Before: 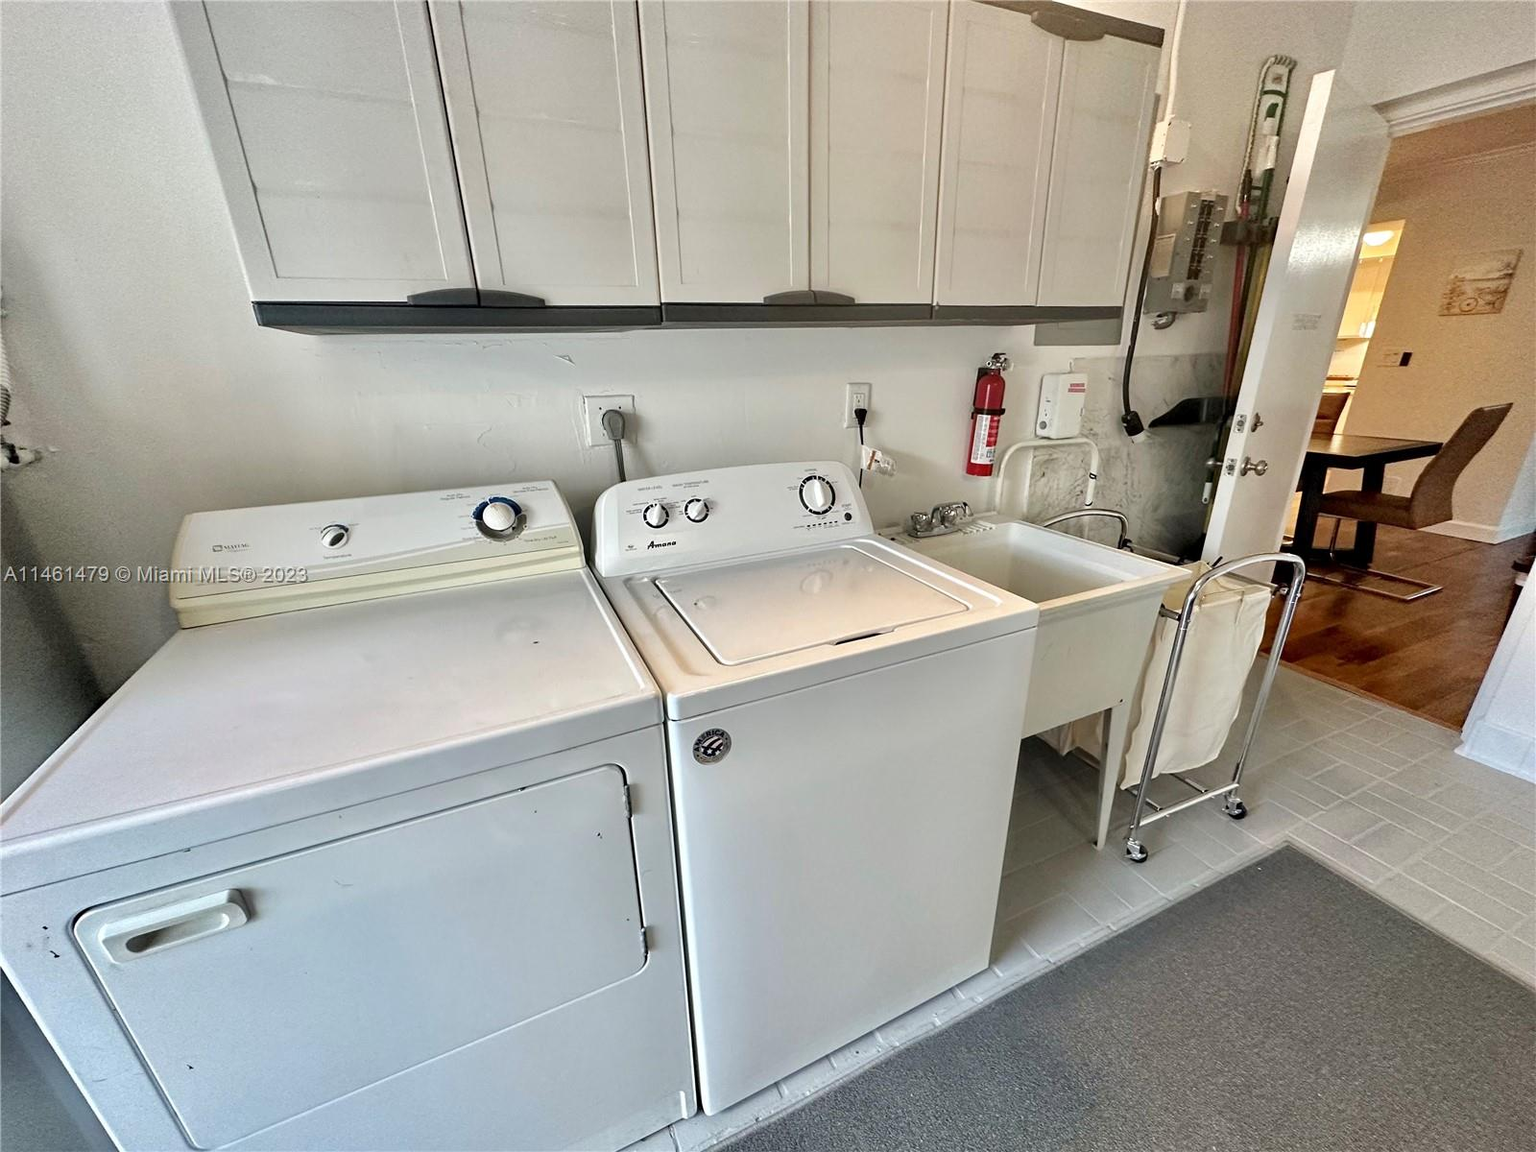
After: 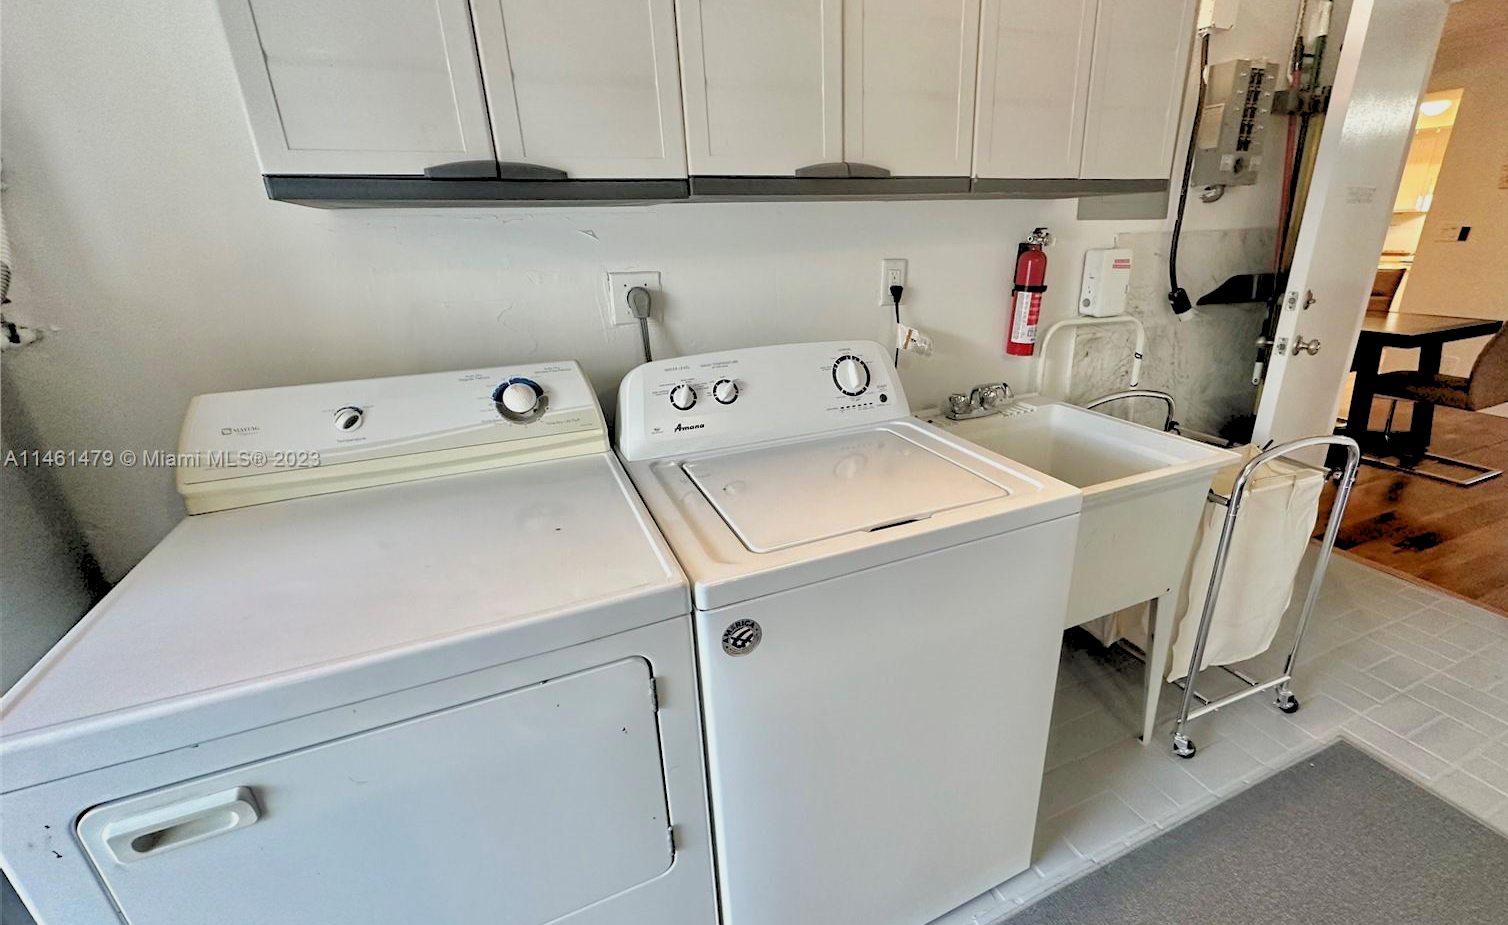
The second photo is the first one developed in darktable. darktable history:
rgb levels: preserve colors sum RGB, levels [[0.038, 0.433, 0.934], [0, 0.5, 1], [0, 0.5, 1]]
crop and rotate: angle 0.03°, top 11.643%, right 5.651%, bottom 11.189%
